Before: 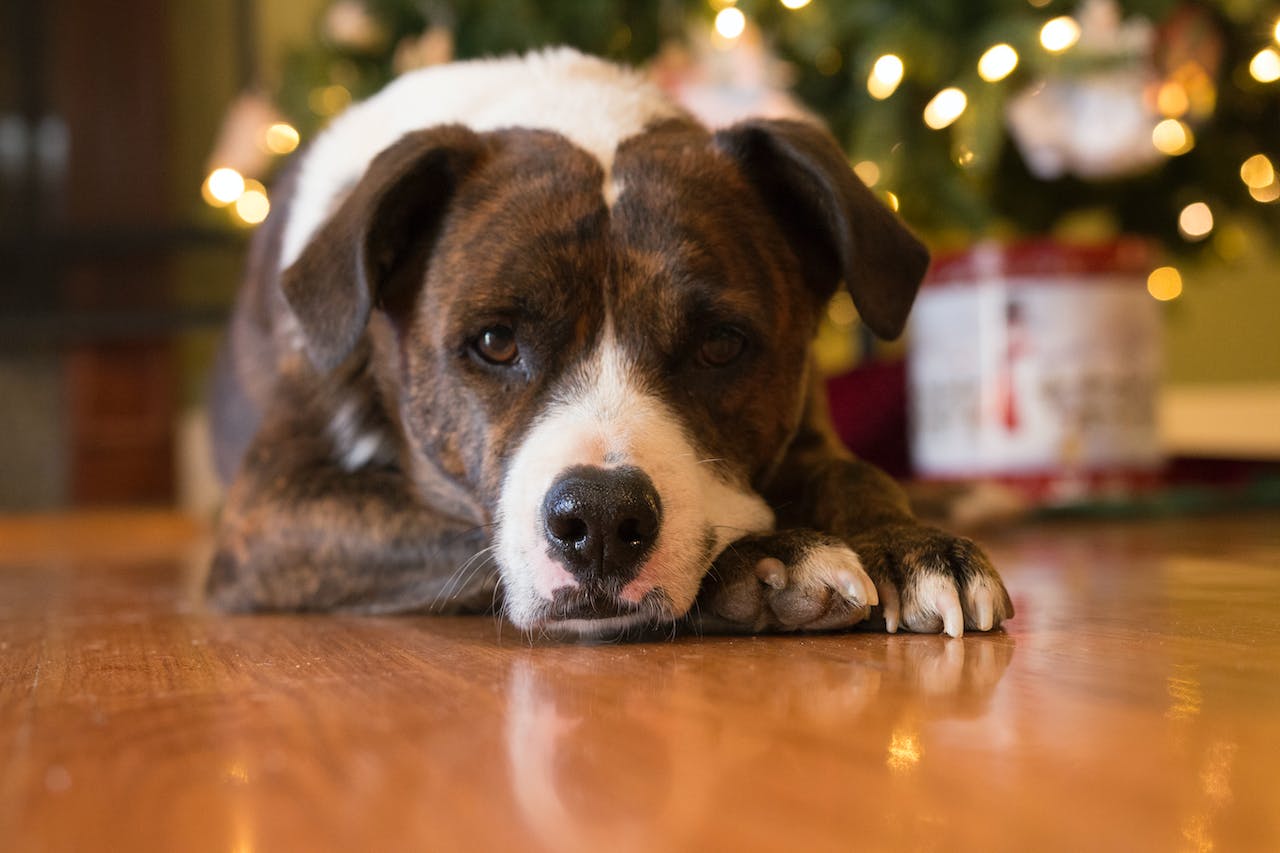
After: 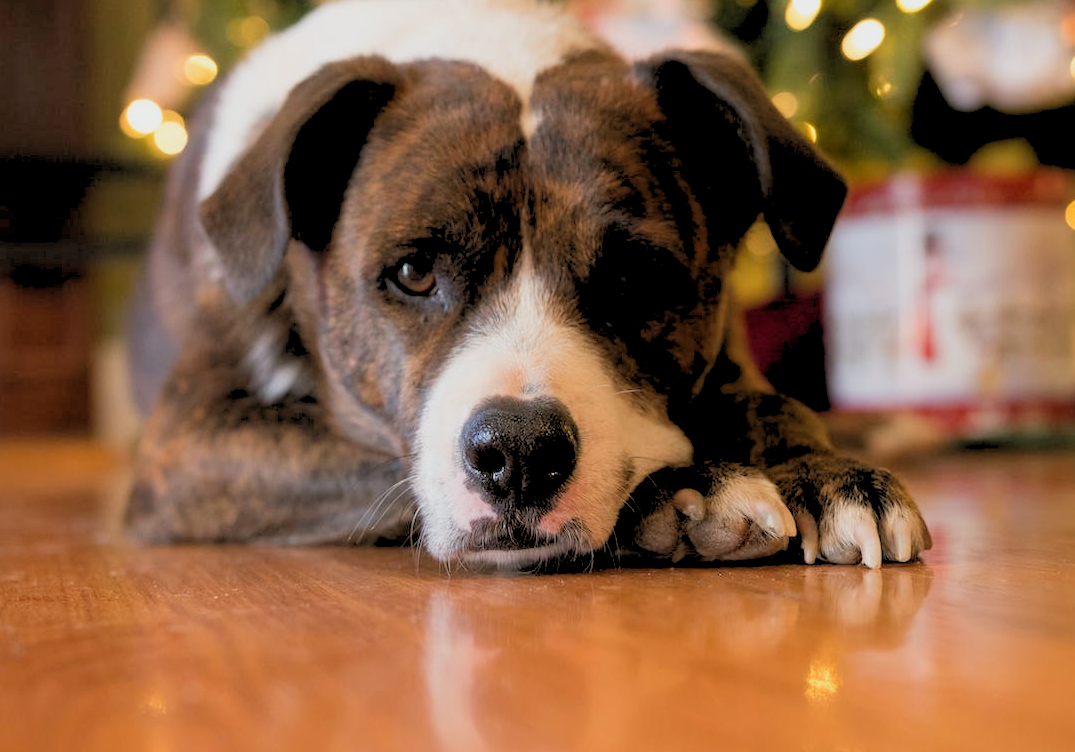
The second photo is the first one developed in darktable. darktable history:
rgb levels: preserve colors sum RGB, levels [[0.038, 0.433, 0.934], [0, 0.5, 1], [0, 0.5, 1]]
crop: left 6.446%, top 8.188%, right 9.538%, bottom 3.548%
